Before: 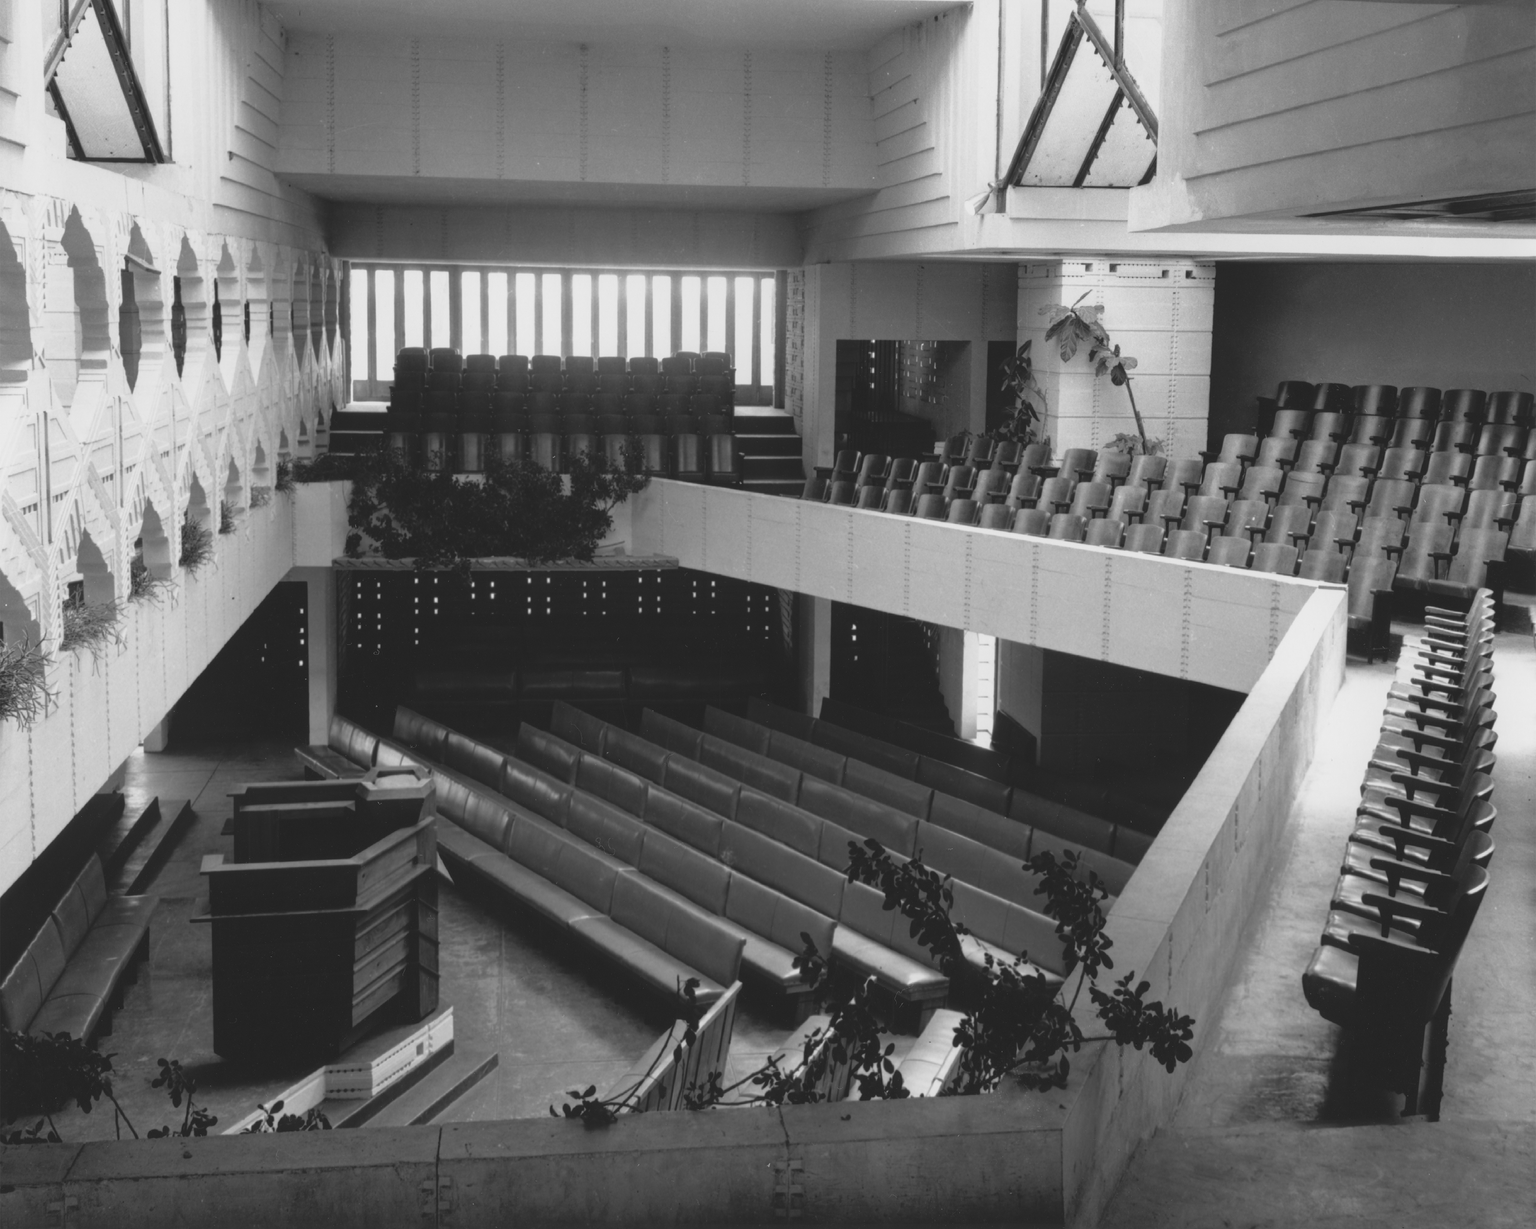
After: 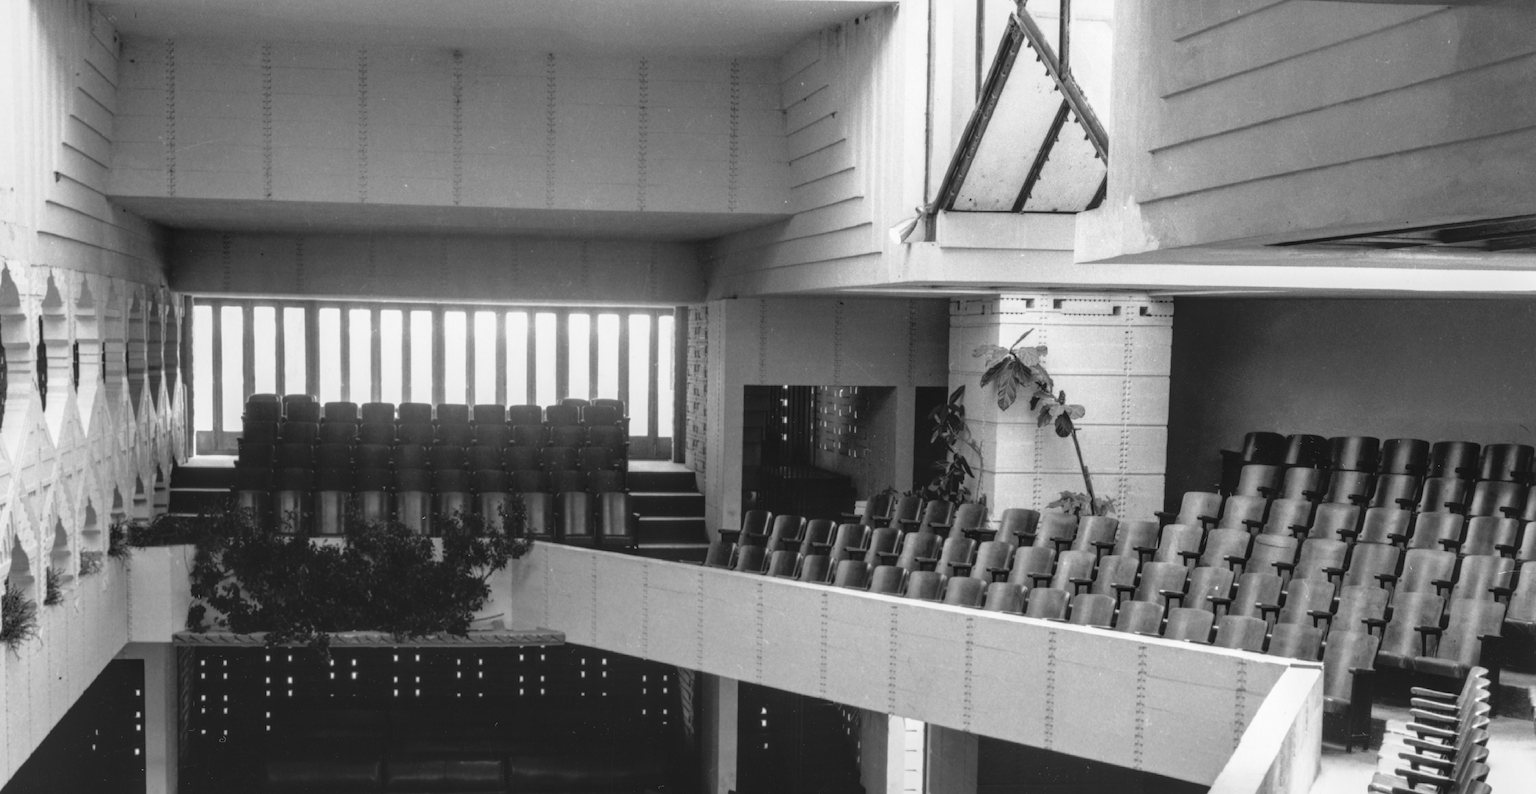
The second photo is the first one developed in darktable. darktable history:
crop and rotate: left 11.735%, bottom 42.939%
local contrast: highlights 63%, detail 143%, midtone range 0.43
tone equalizer: edges refinement/feathering 500, mask exposure compensation -1.26 EV, preserve details no
color correction: highlights b* 0.041, saturation 0.589
